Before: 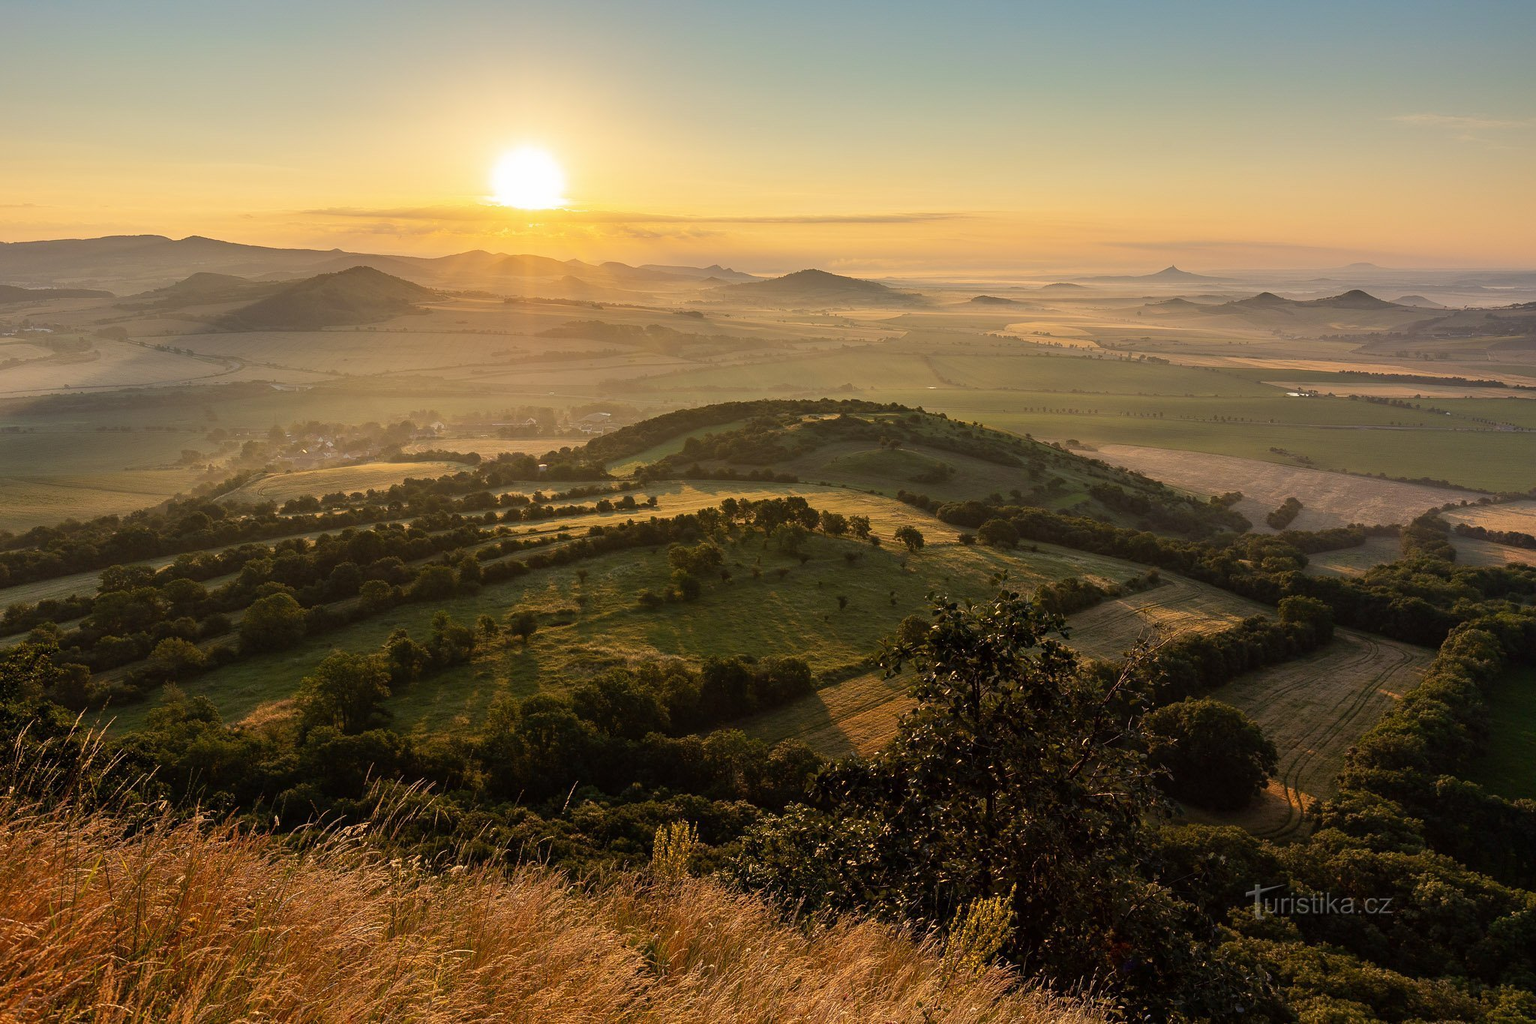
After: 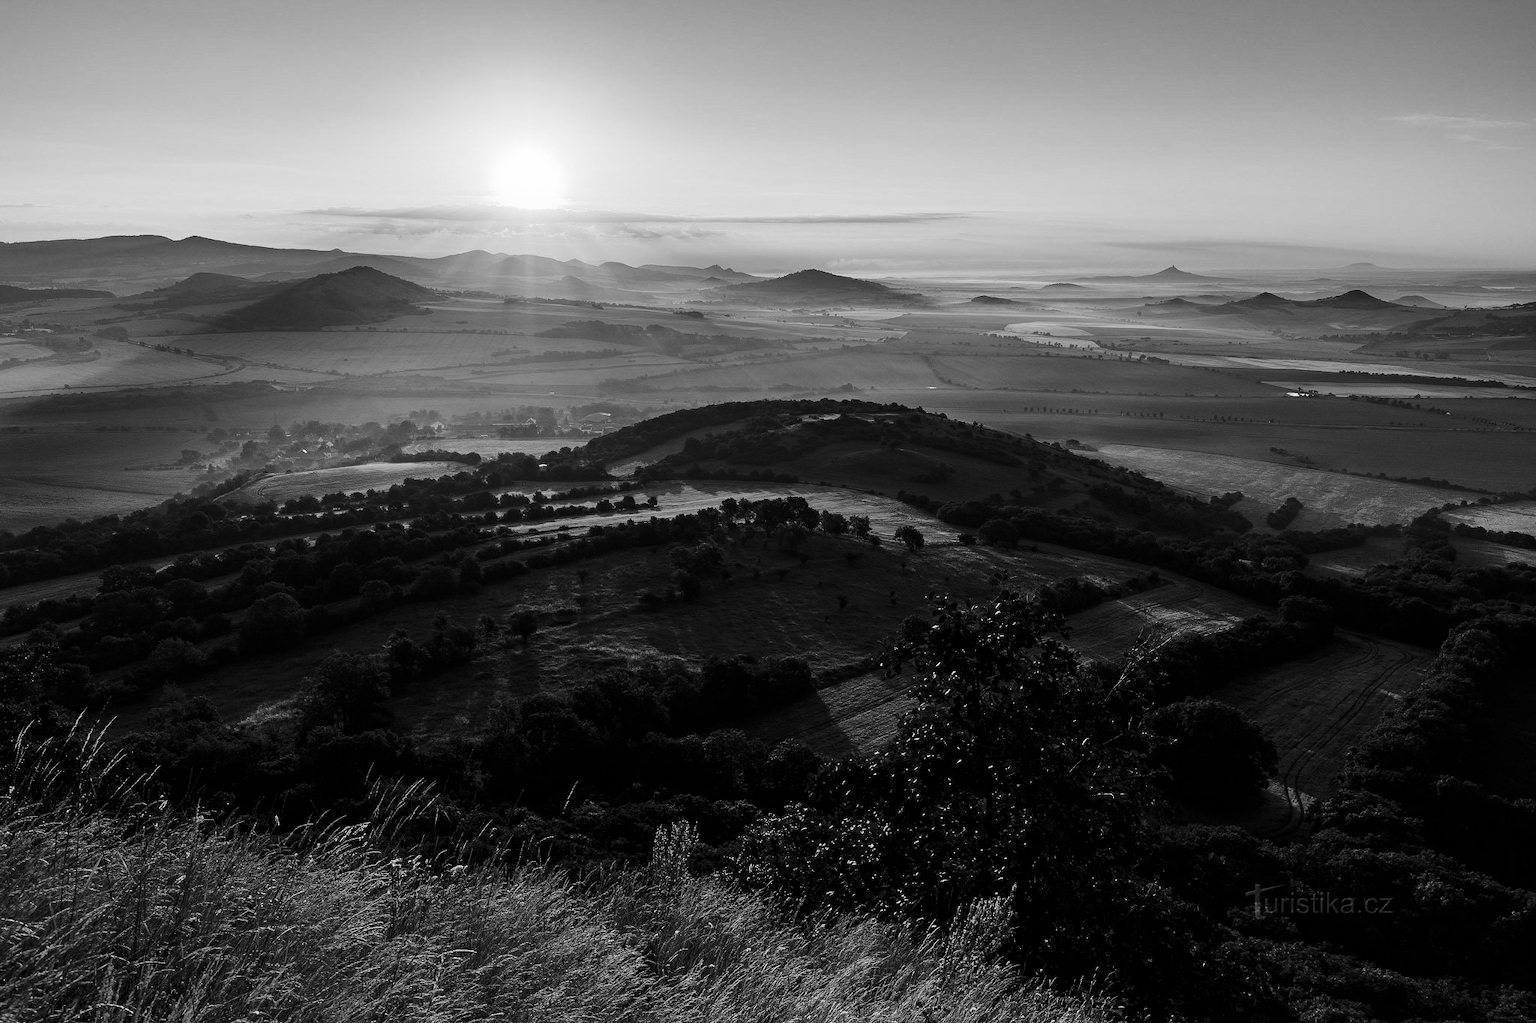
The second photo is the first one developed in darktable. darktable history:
contrast brightness saturation: contrast 0.24, brightness -0.24, saturation 0.14
monochrome: on, module defaults
